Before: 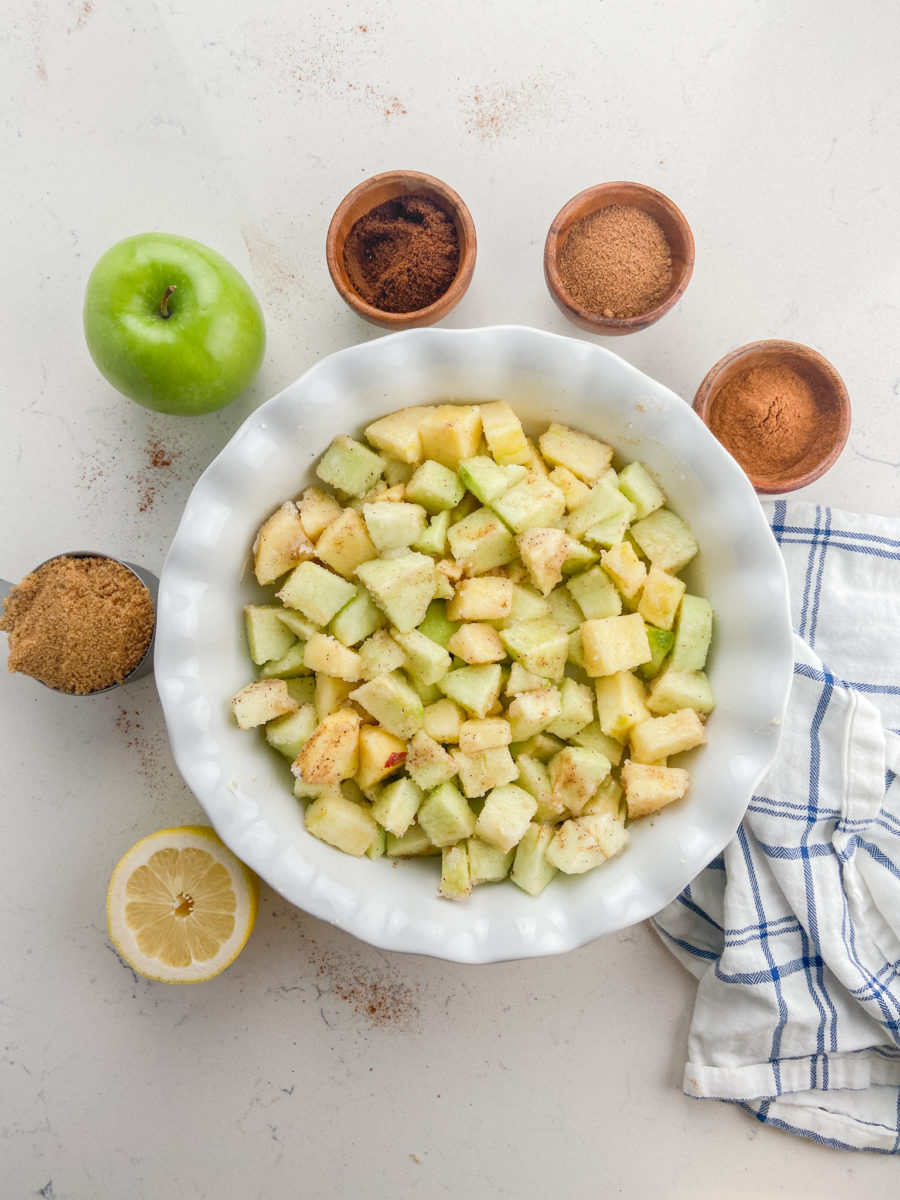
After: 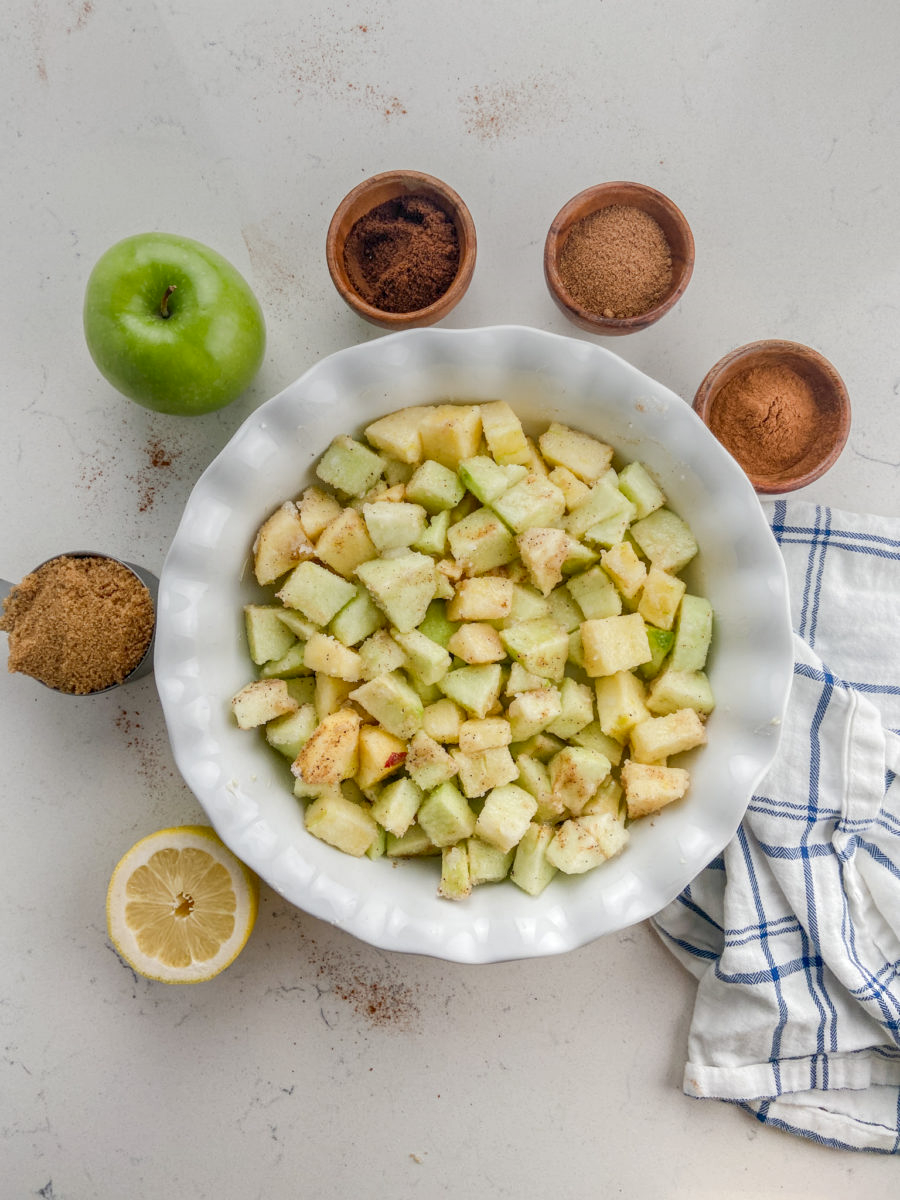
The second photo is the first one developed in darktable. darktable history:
graduated density: on, module defaults
local contrast: on, module defaults
